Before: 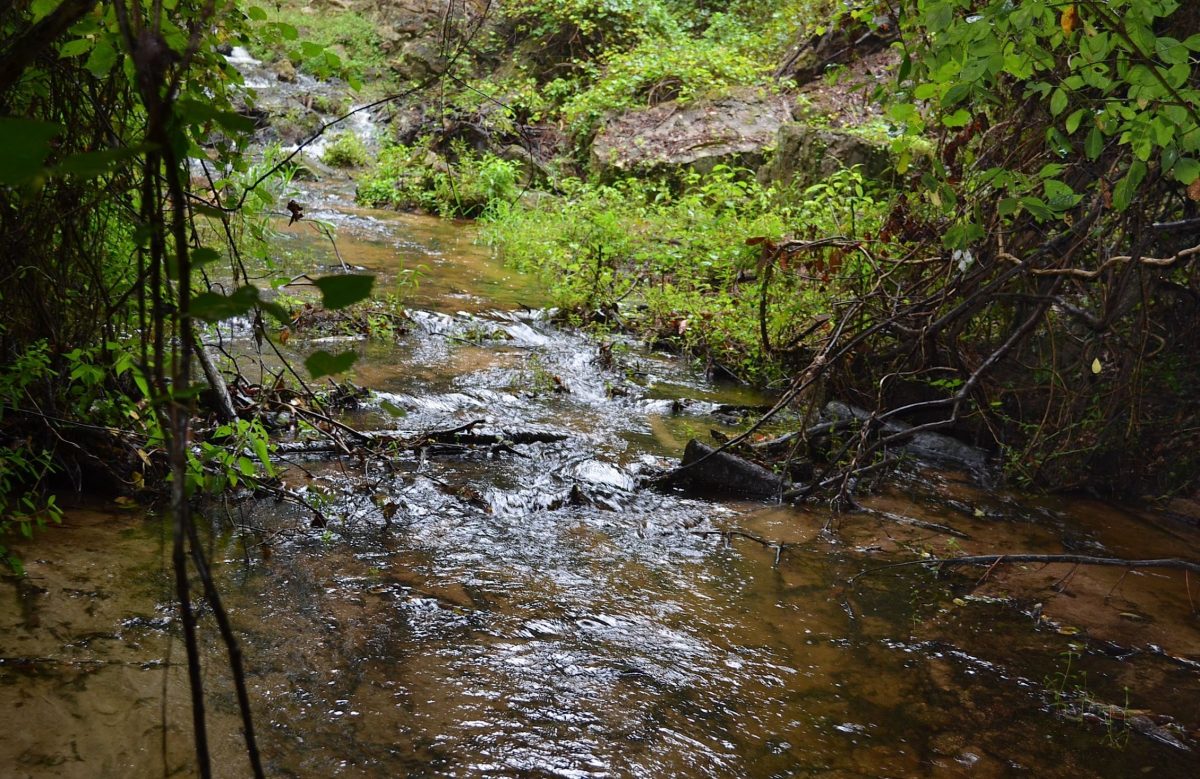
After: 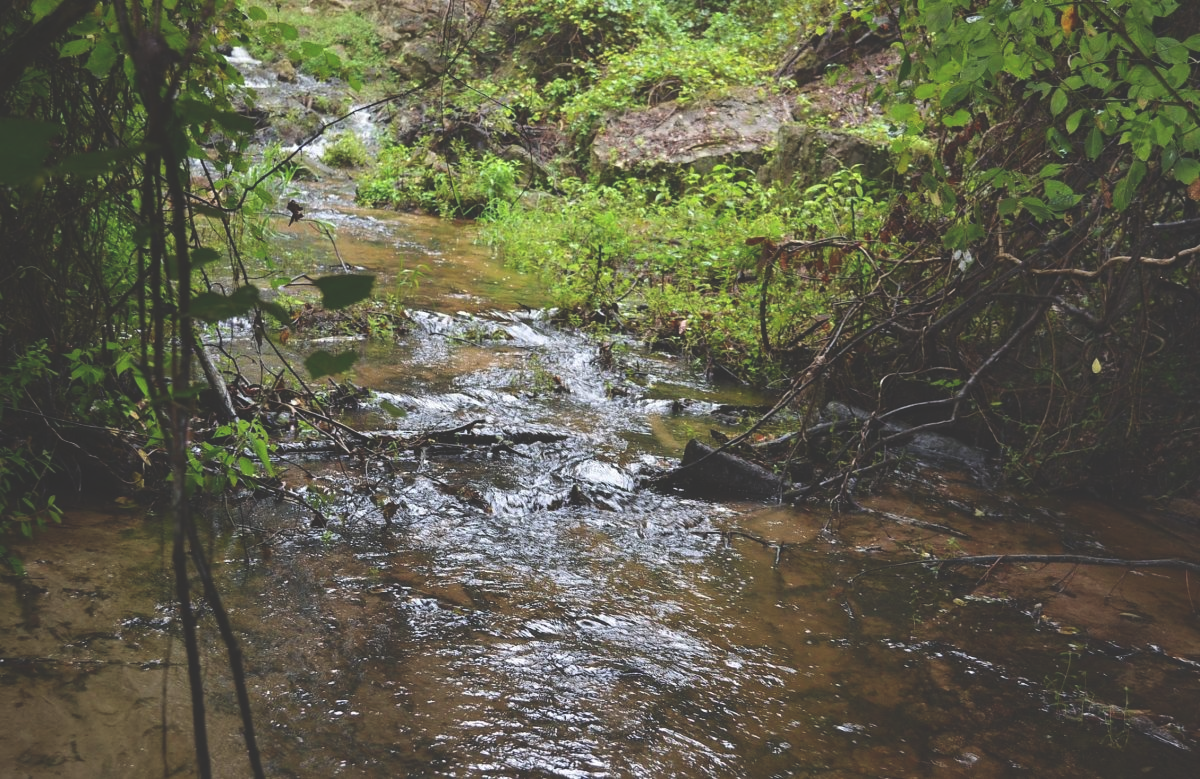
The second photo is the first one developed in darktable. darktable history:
exposure: black level correction -0.03, compensate exposure bias true, compensate highlight preservation false
